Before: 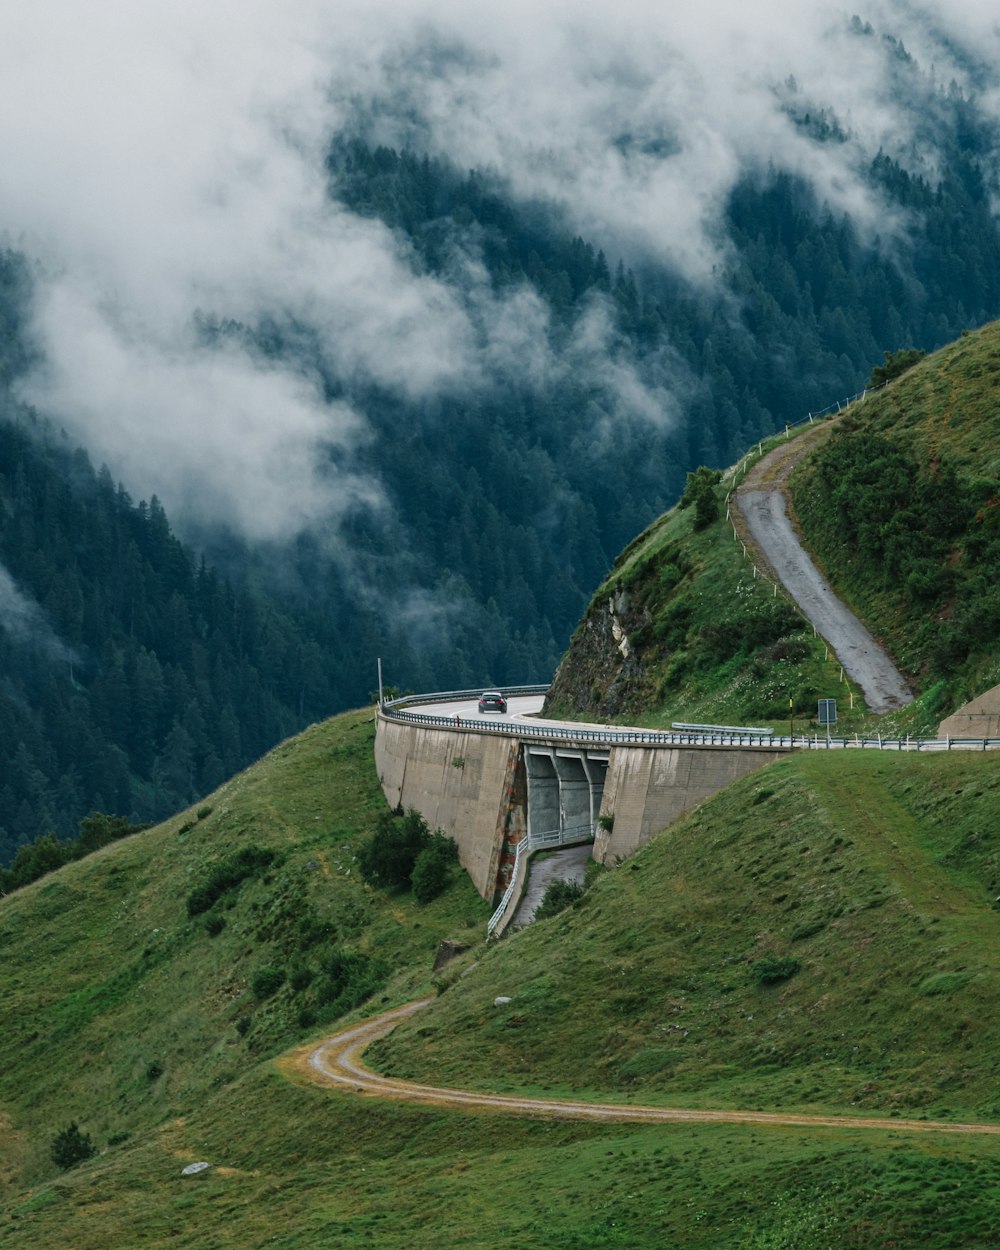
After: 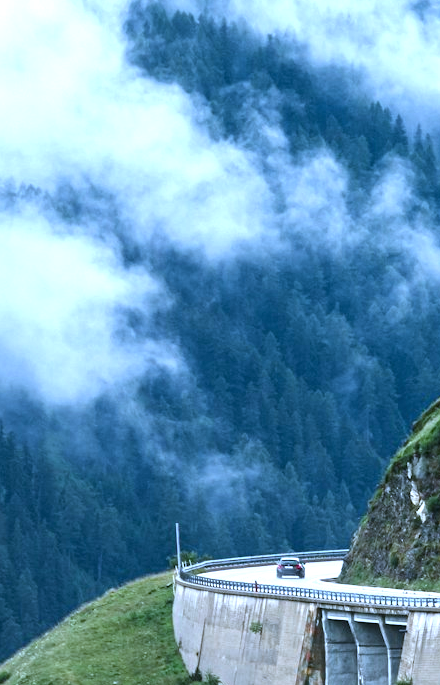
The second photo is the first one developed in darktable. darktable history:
local contrast: mode bilateral grid, contrast 15, coarseness 36, detail 105%, midtone range 0.2
exposure: black level correction 0, exposure 1.2 EV, compensate exposure bias true, compensate highlight preservation false
white balance: red 0.871, blue 1.249
crop: left 20.248%, top 10.86%, right 35.675%, bottom 34.321%
